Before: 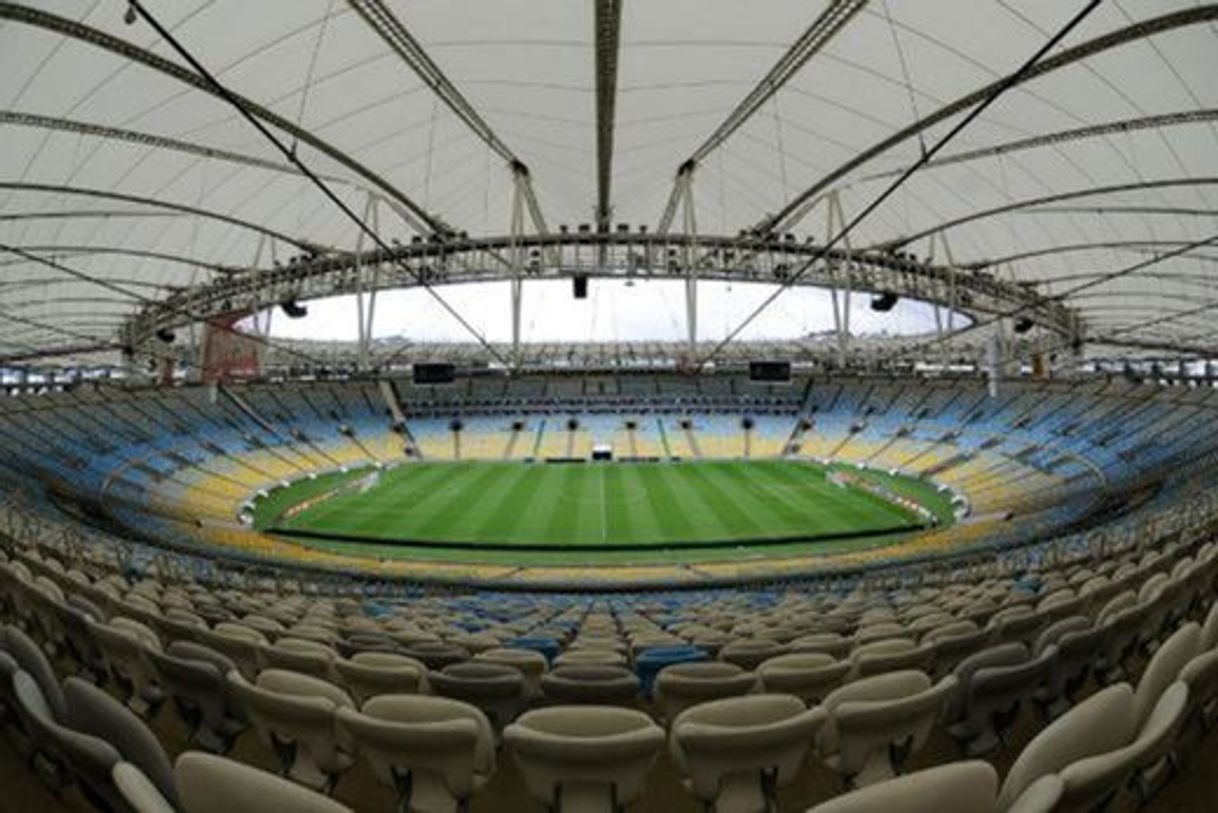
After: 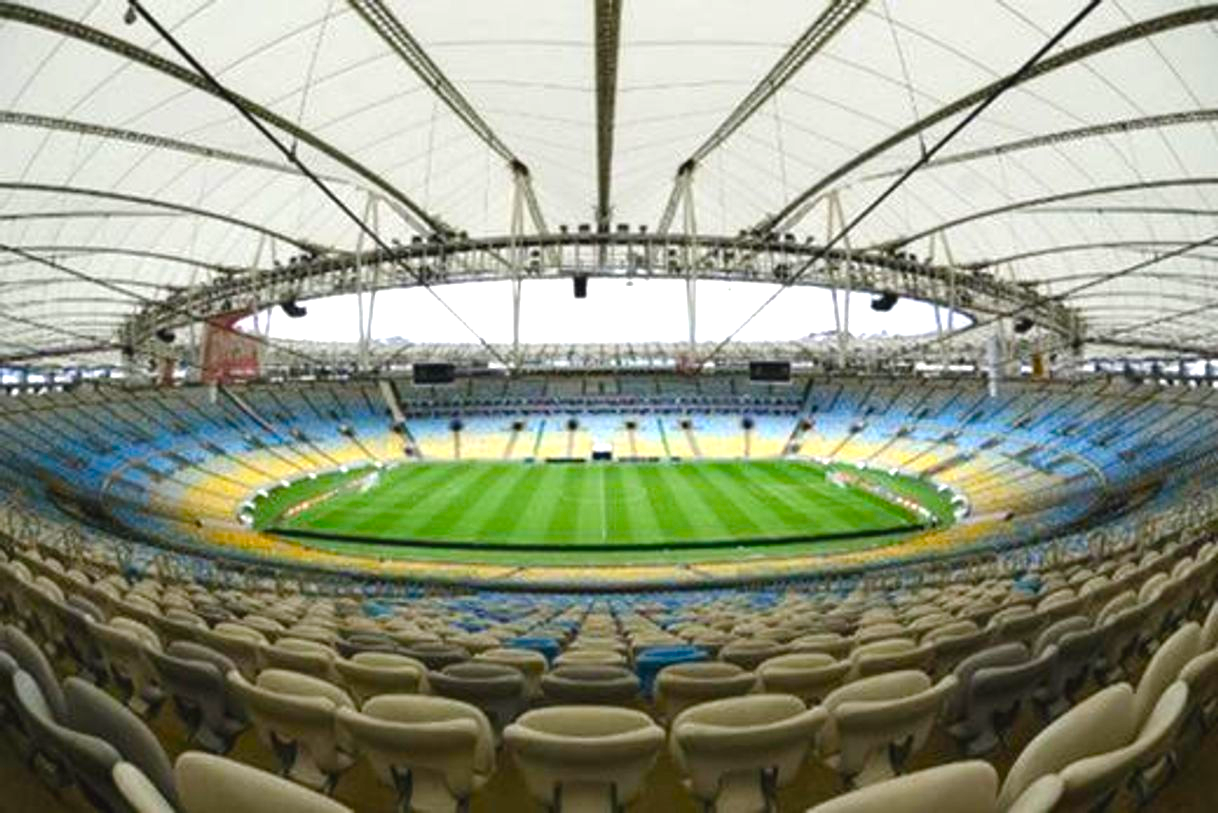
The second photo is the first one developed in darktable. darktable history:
color balance rgb: global offset › luminance 0.472%, perceptual saturation grading › global saturation 20.76%, perceptual saturation grading › highlights -19.962%, perceptual saturation grading › shadows 29.493%, global vibrance 24.366%
exposure: exposure 0.948 EV, compensate exposure bias true, compensate highlight preservation false
